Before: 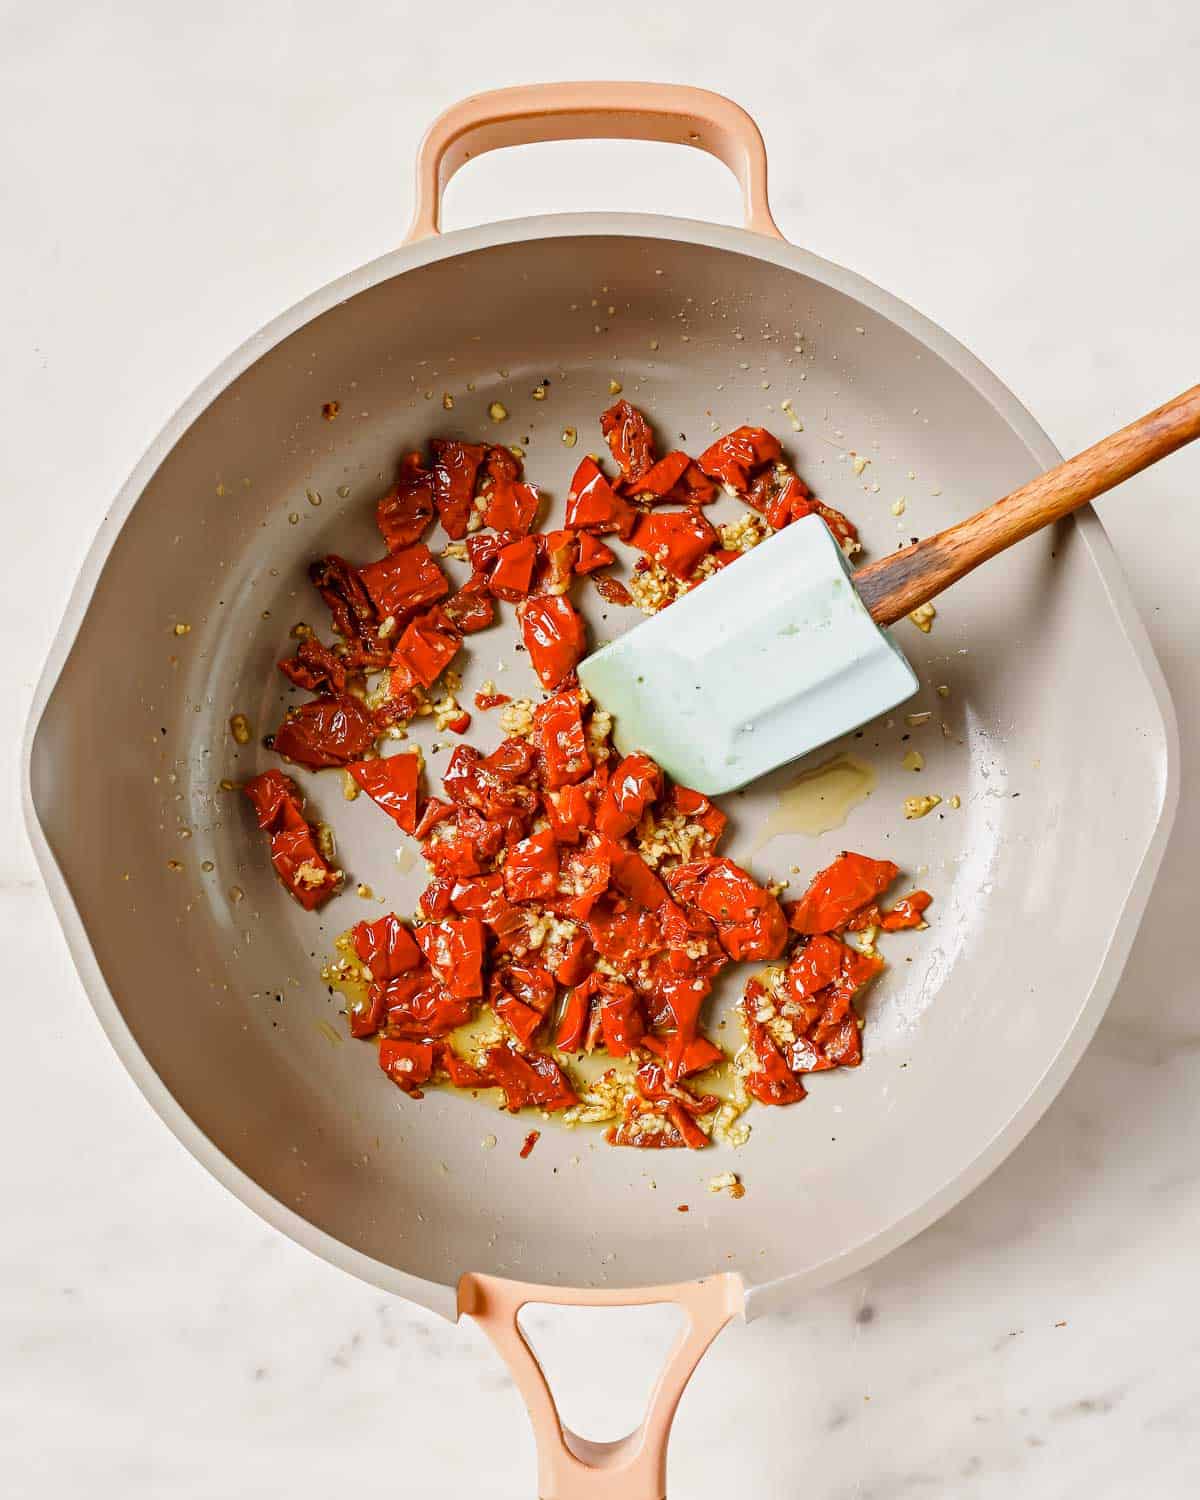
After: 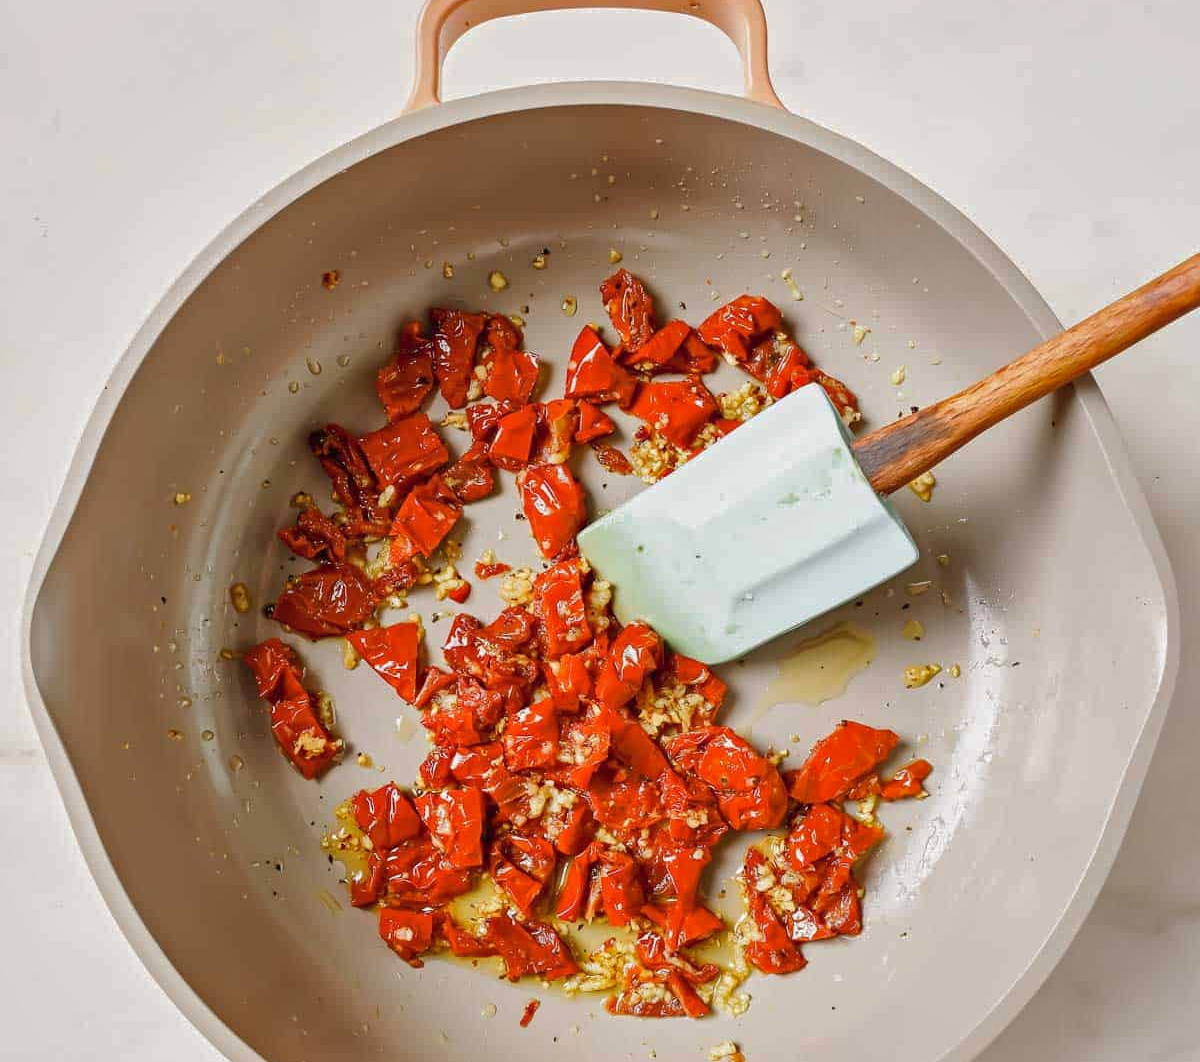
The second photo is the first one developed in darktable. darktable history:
crop and rotate: top 8.754%, bottom 20.428%
shadows and highlights: on, module defaults
